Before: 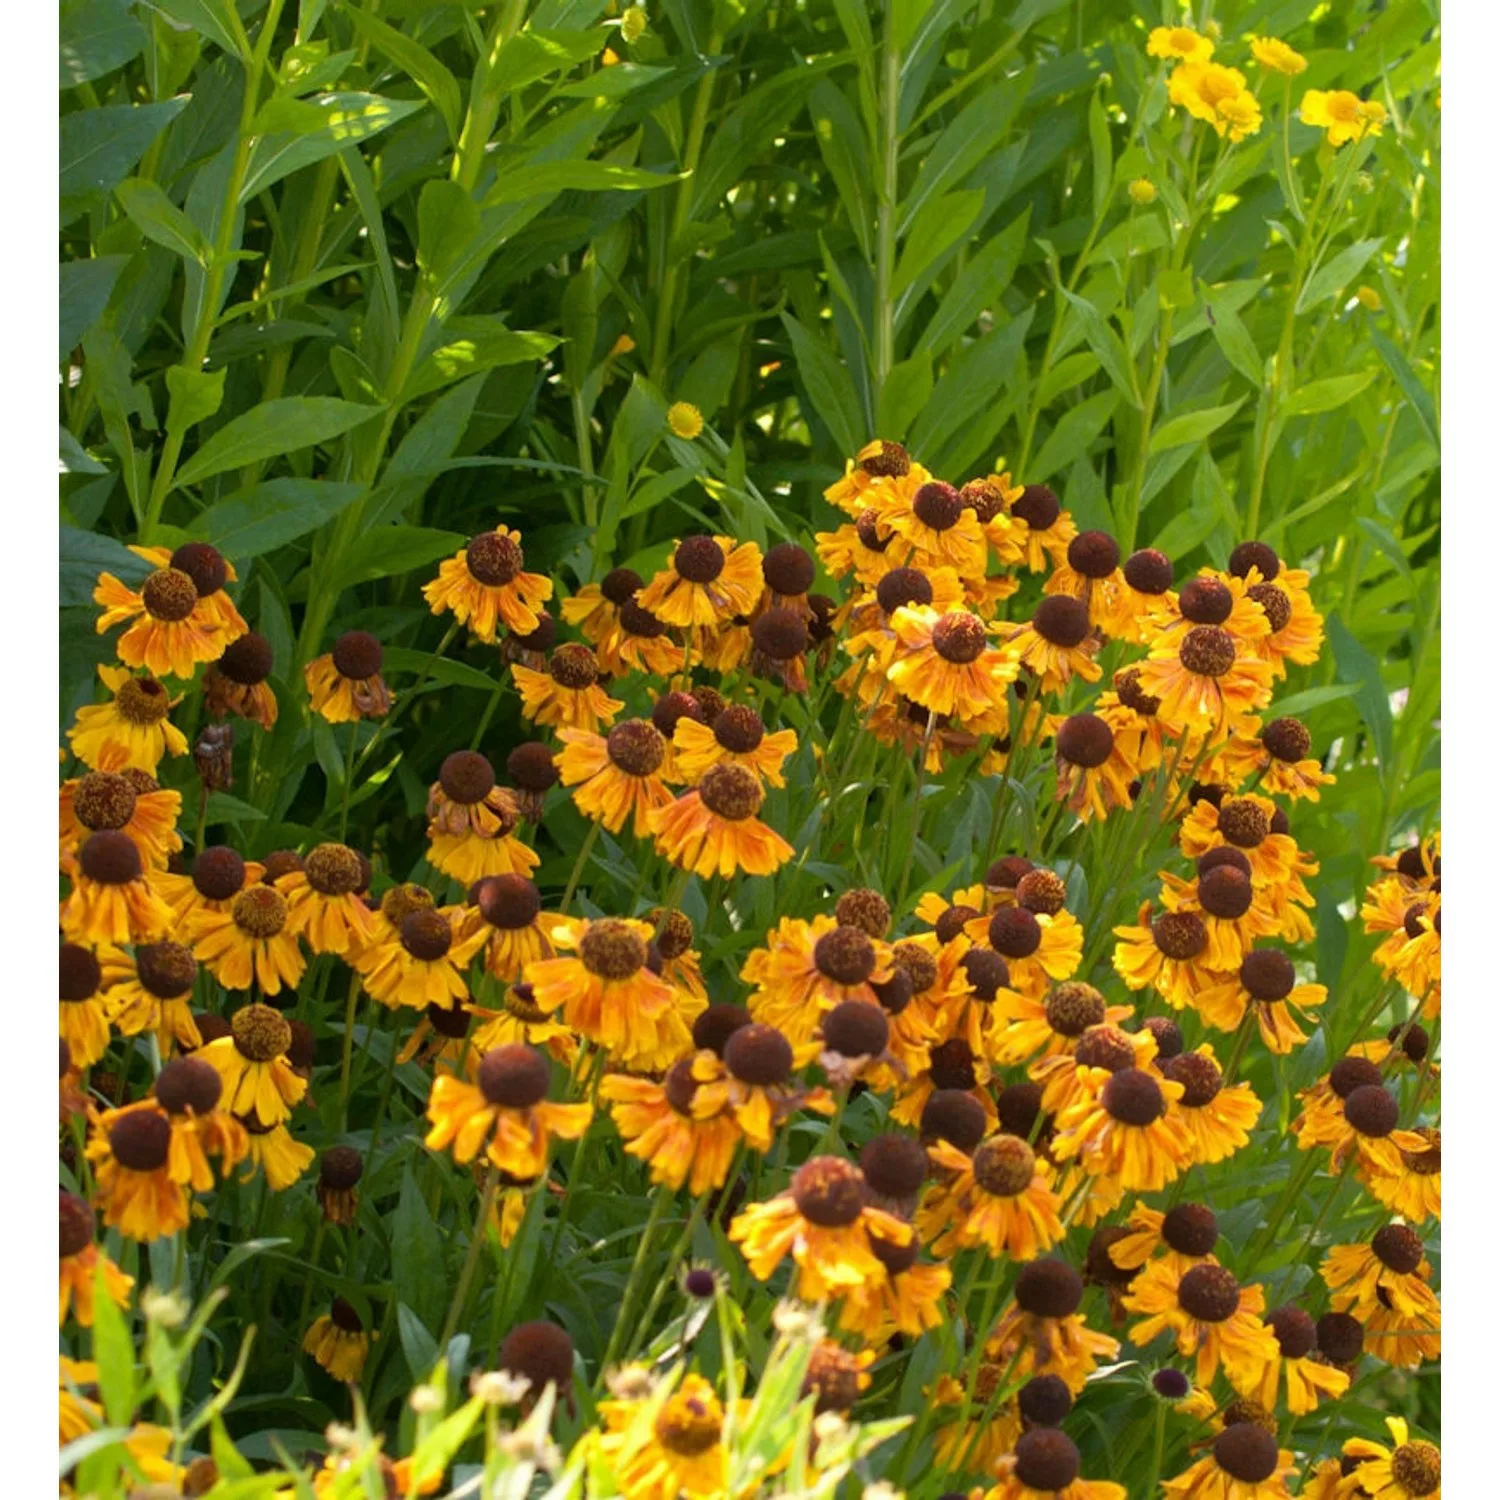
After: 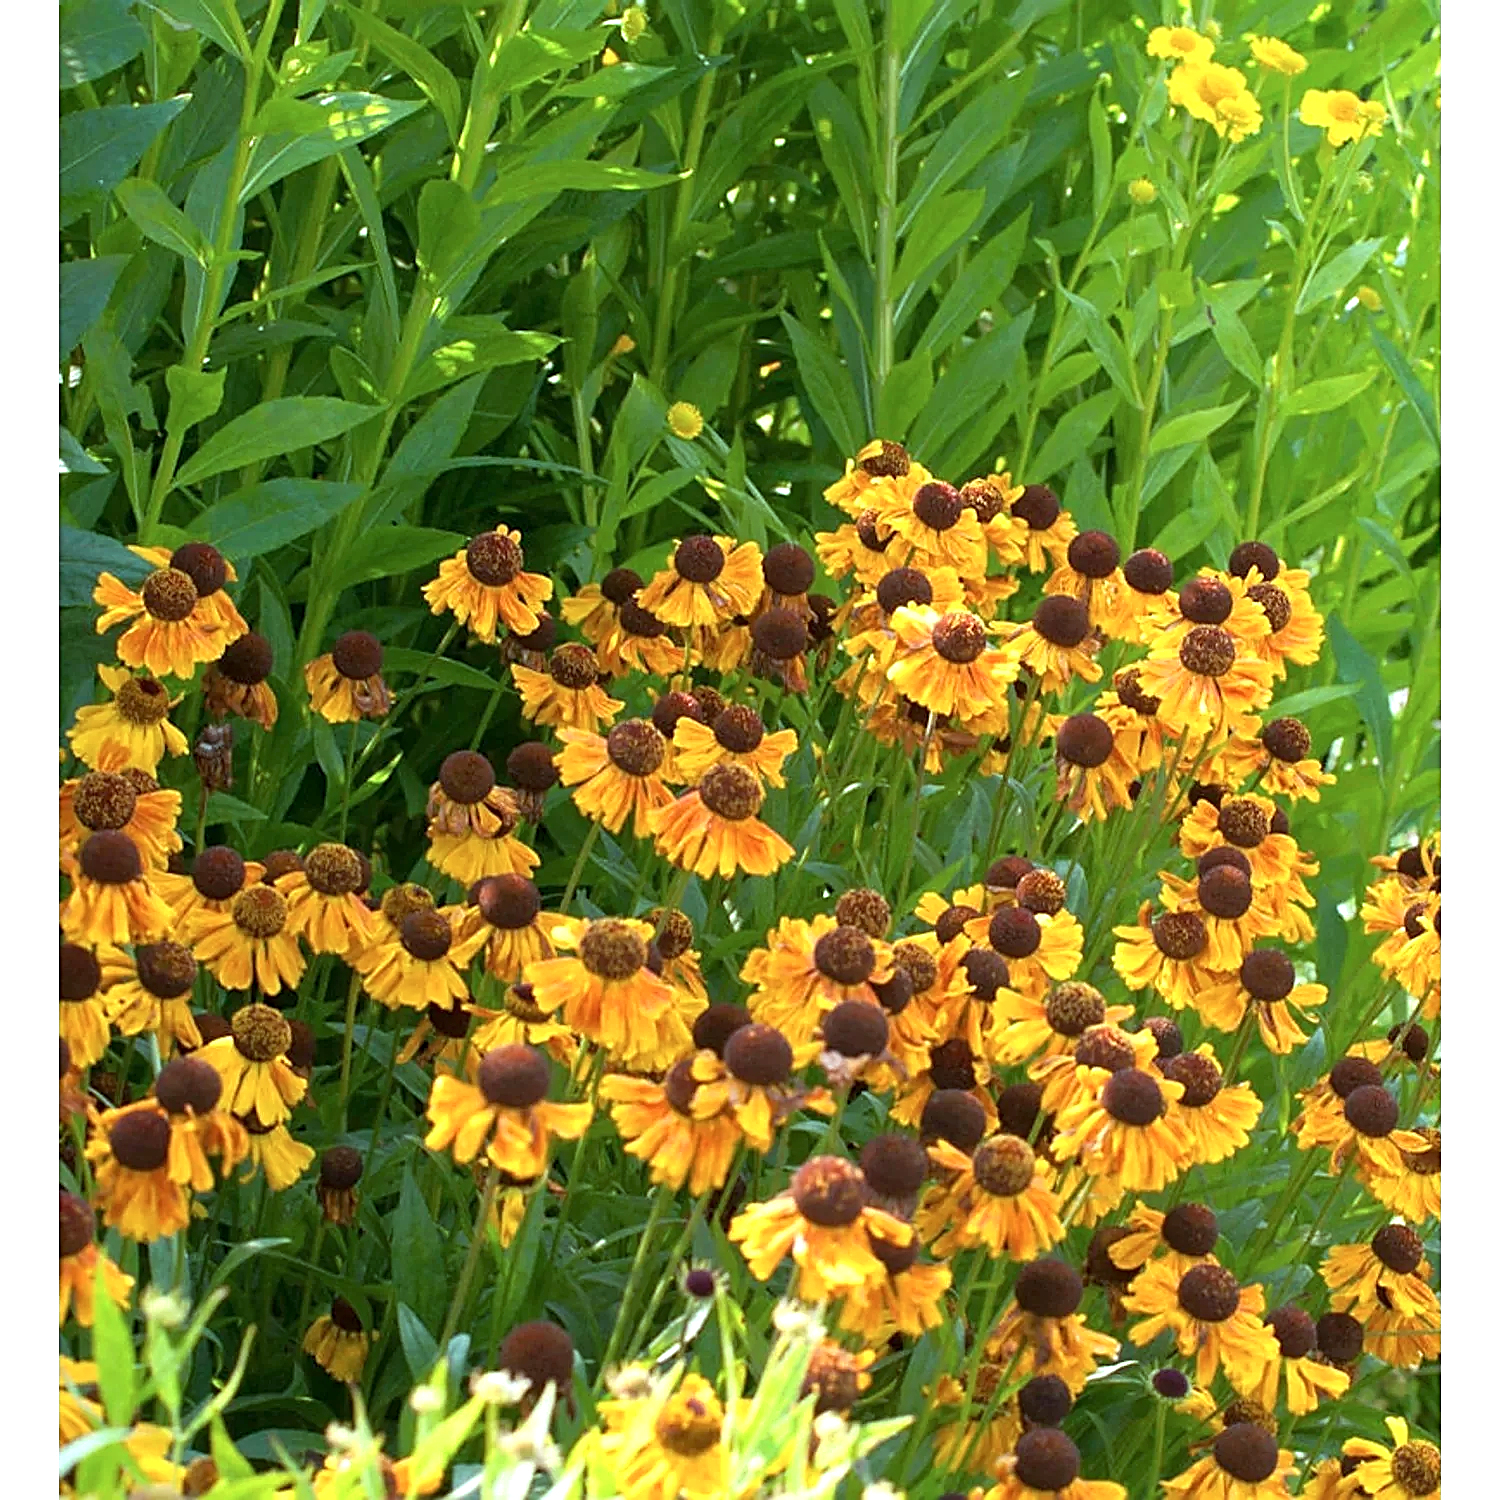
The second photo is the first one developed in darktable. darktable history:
exposure: black level correction 0.001, exposure 0.5 EV, compensate exposure bias true, compensate highlight preservation false
color correction: highlights a* -10.04, highlights b* -10.37
sharpen: amount 0.901
